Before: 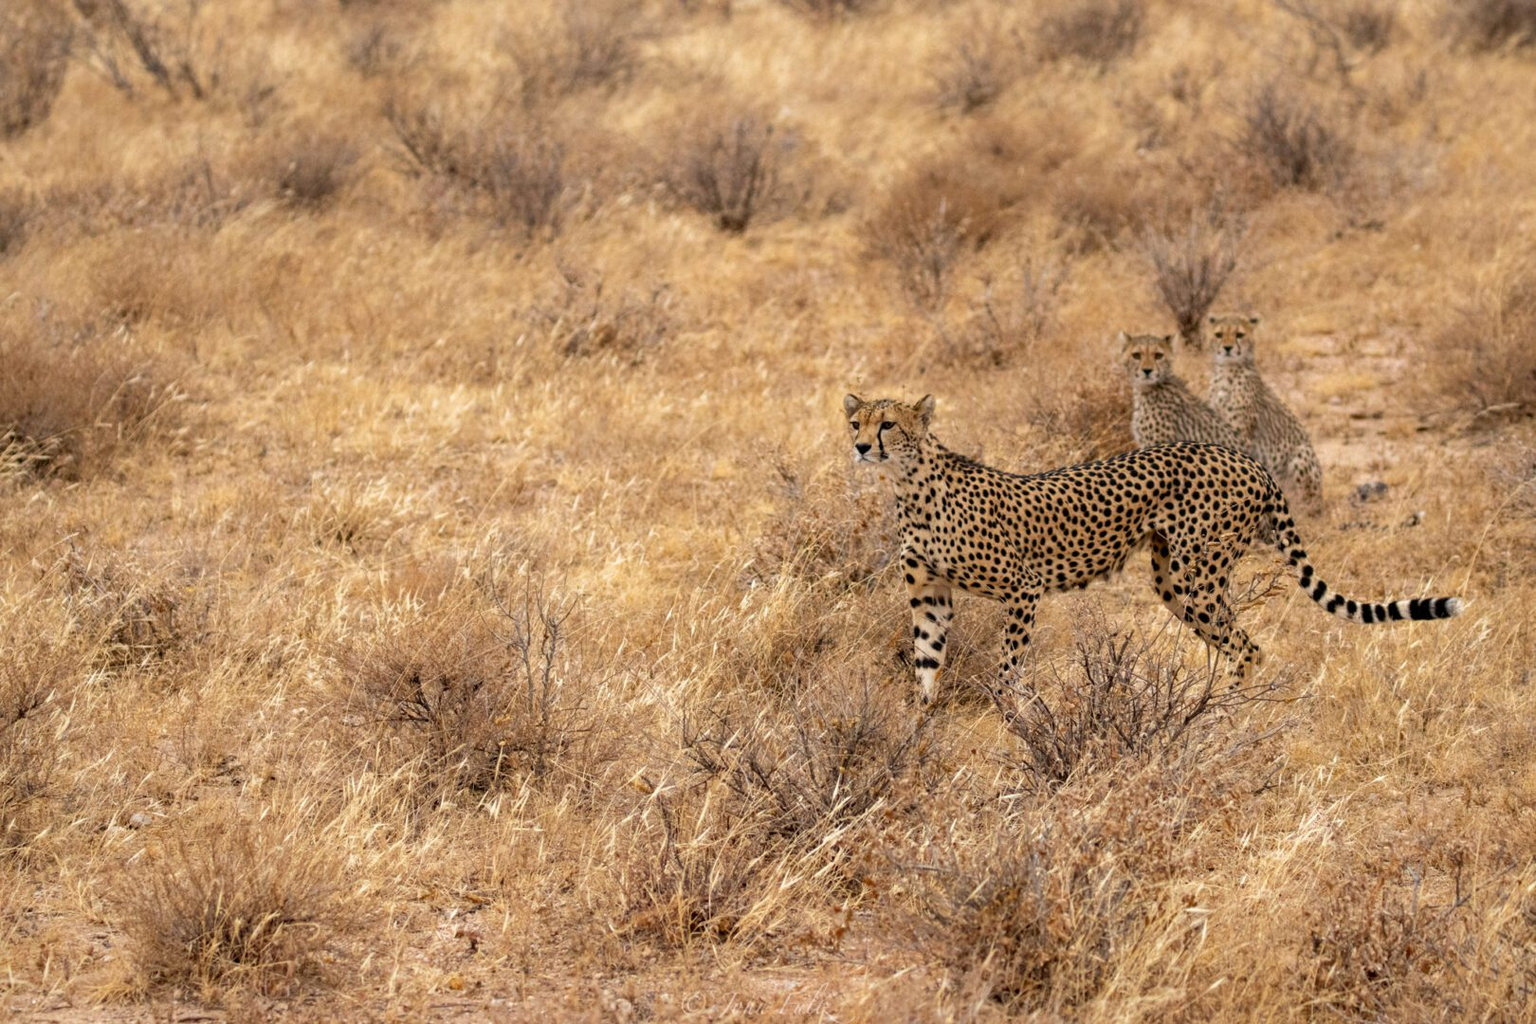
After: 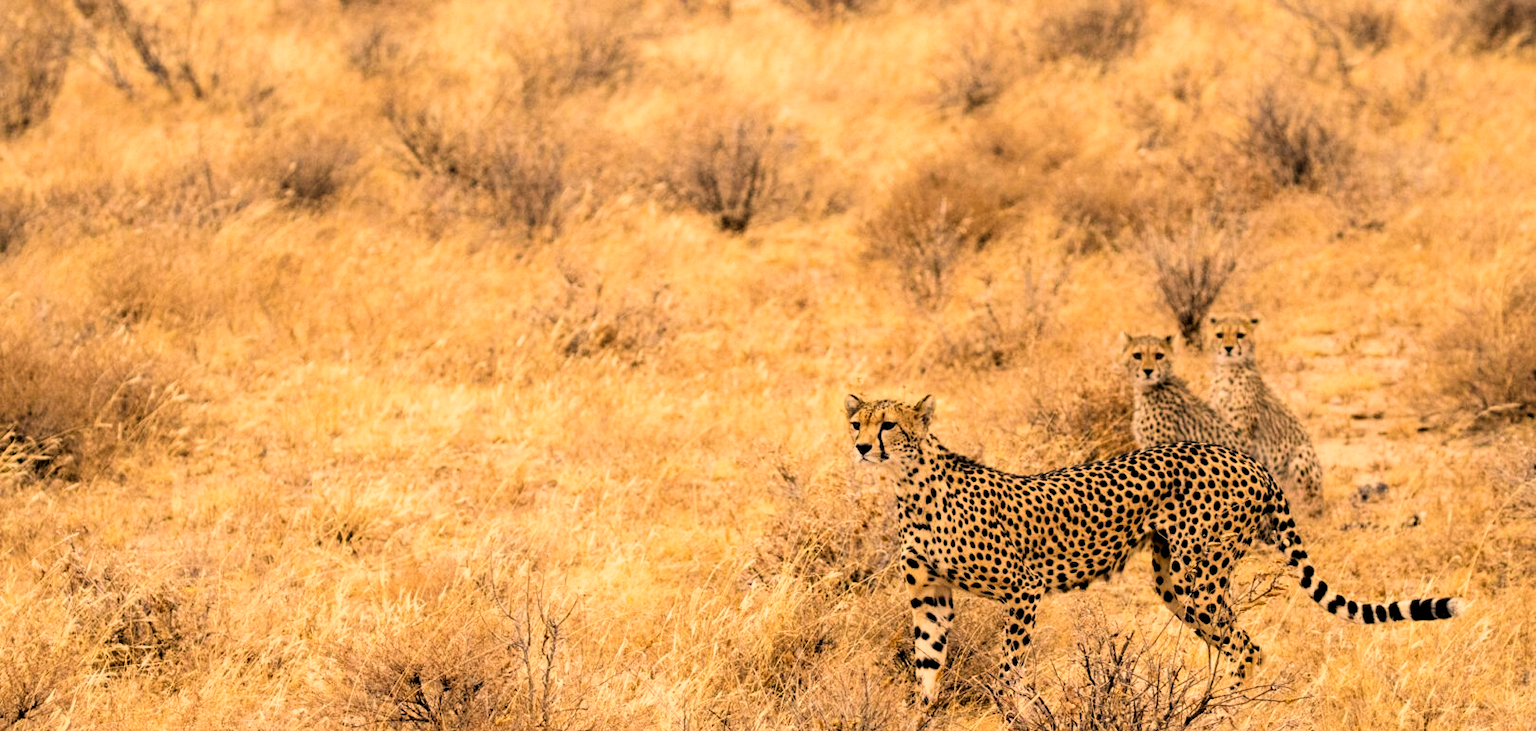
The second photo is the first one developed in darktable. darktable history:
color correction: highlights a* 15, highlights b* 31.55
crop: bottom 28.576%
filmic rgb: black relative exposure -5 EV, white relative exposure 3.5 EV, hardness 3.19, contrast 1.4, highlights saturation mix -50%
exposure: exposure 0.507 EV, compensate highlight preservation false
white balance: red 0.98, blue 1.034
